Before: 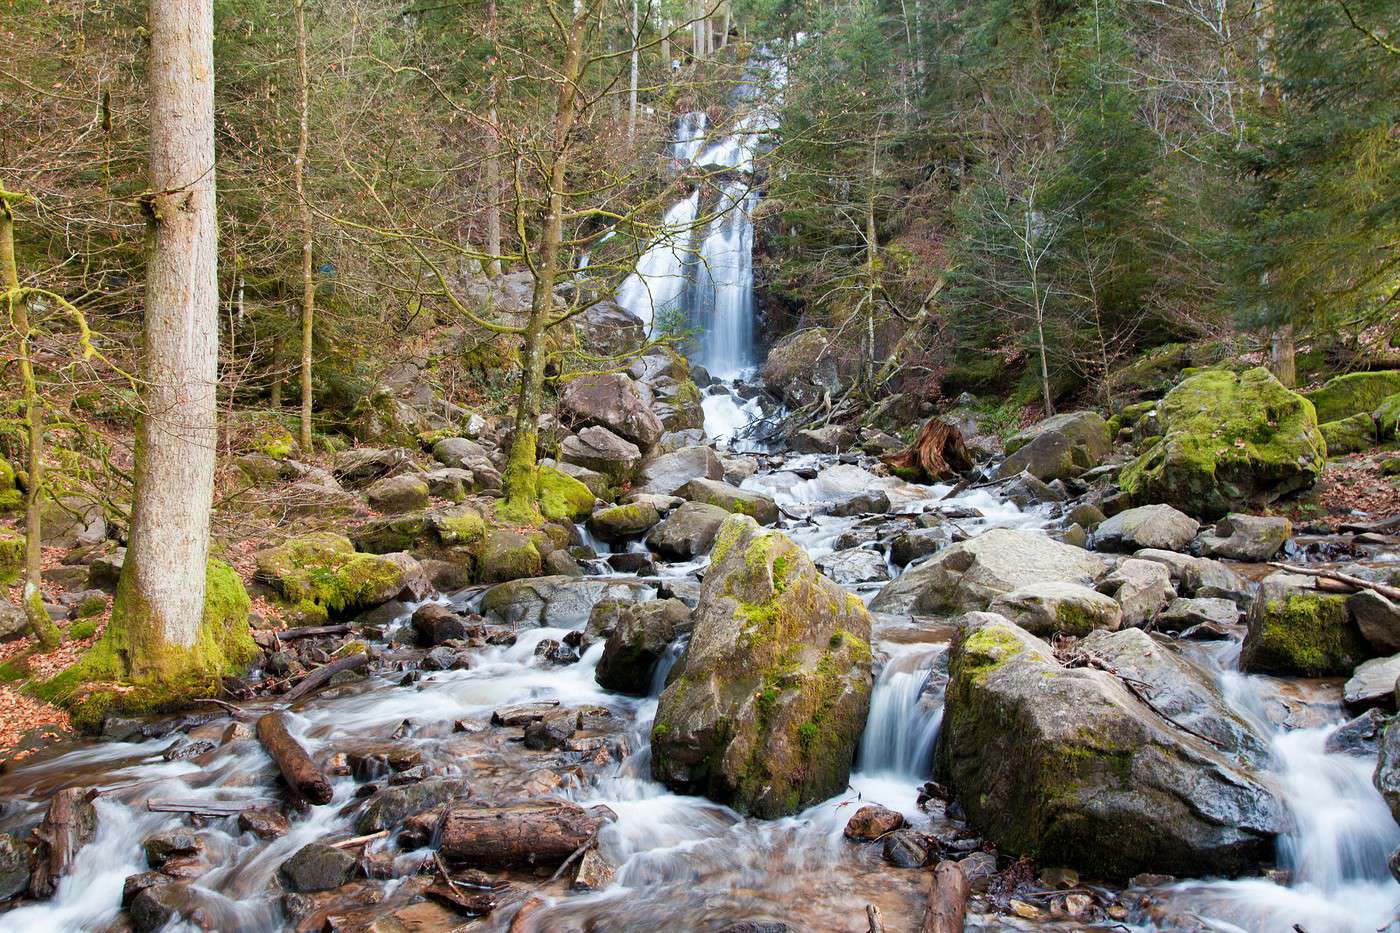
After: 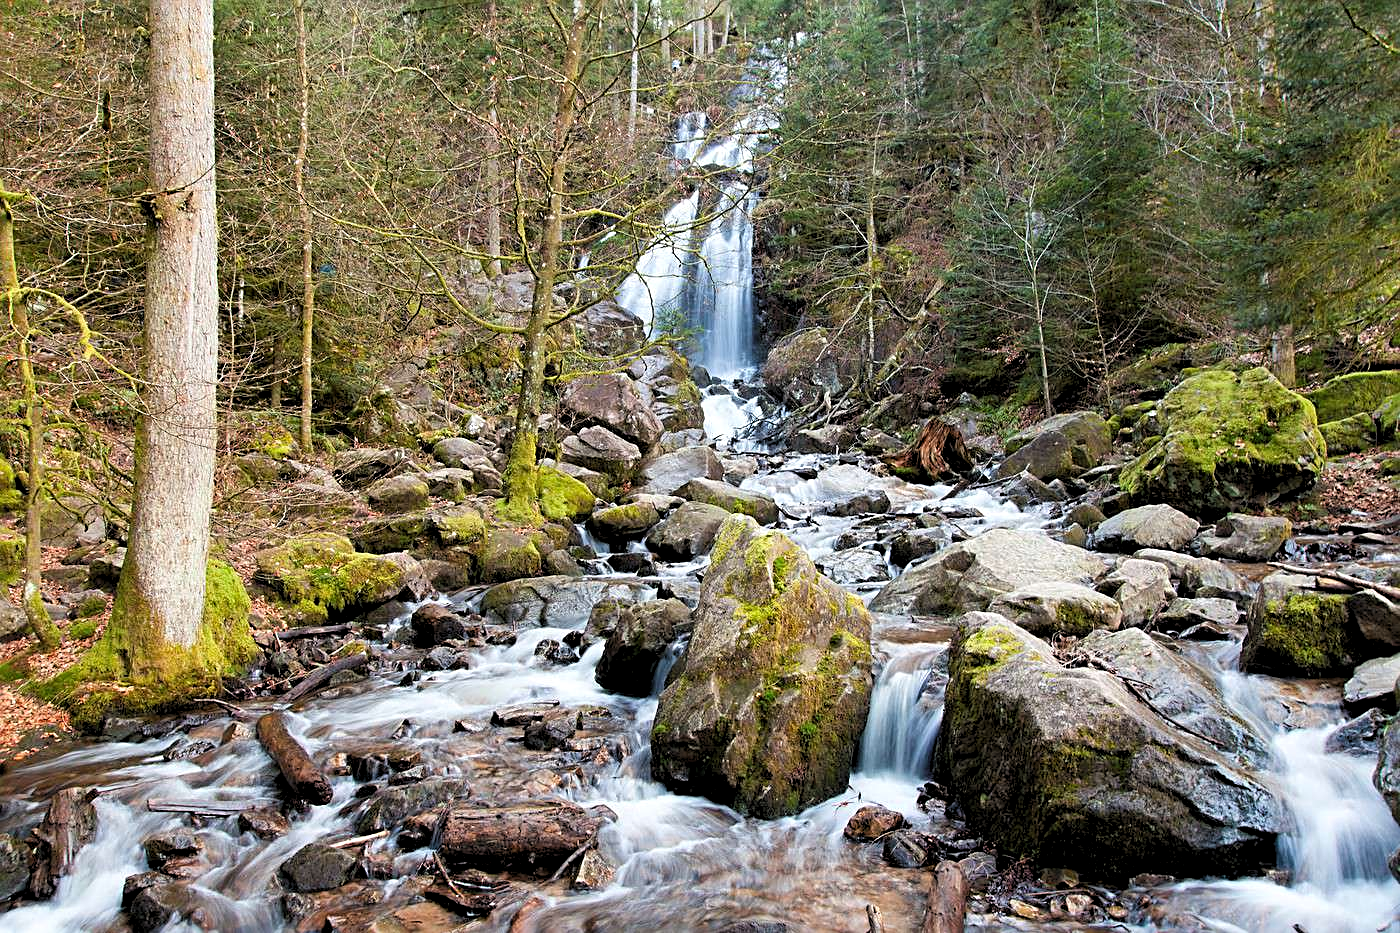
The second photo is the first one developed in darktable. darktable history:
sharpen: radius 2.767
levels: levels [0.073, 0.497, 0.972]
